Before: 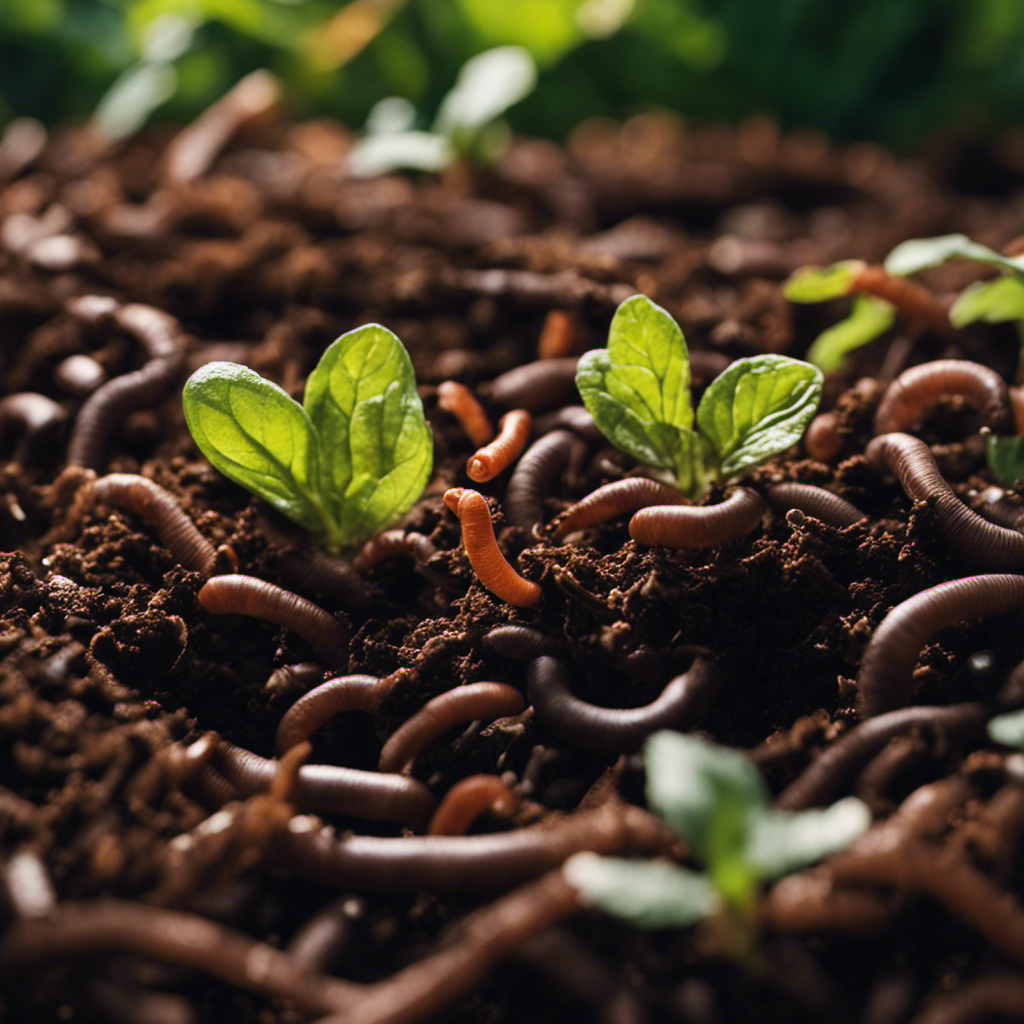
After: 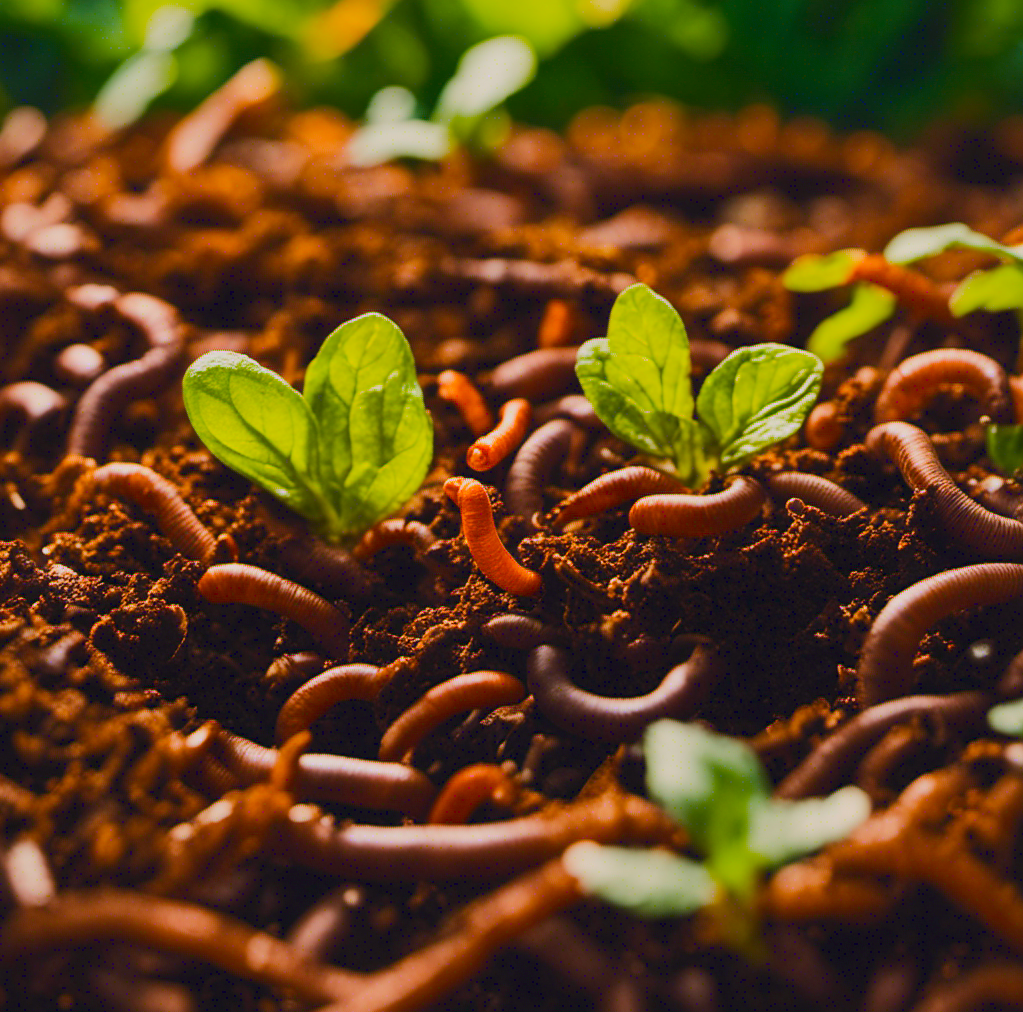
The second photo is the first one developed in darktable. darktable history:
crop: top 1.126%, right 0.003%
color balance rgb: power › luminance 0.827%, power › chroma 0.408%, power › hue 36.26°, highlights gain › chroma 1.103%, highlights gain › hue 60.27°, perceptual saturation grading › global saturation 36.94%, perceptual saturation grading › shadows 36.208%, global vibrance 24.399%, contrast -24.527%
tone curve: curves: ch0 [(0, 0) (0.239, 0.248) (0.508, 0.606) (0.826, 0.855) (1, 0.945)]; ch1 [(0, 0) (0.401, 0.42) (0.442, 0.47) (0.492, 0.498) (0.511, 0.516) (0.555, 0.586) (0.681, 0.739) (1, 1)]; ch2 [(0, 0) (0.411, 0.433) (0.5, 0.504) (0.545, 0.574) (1, 1)], color space Lab, linked channels, preserve colors none
